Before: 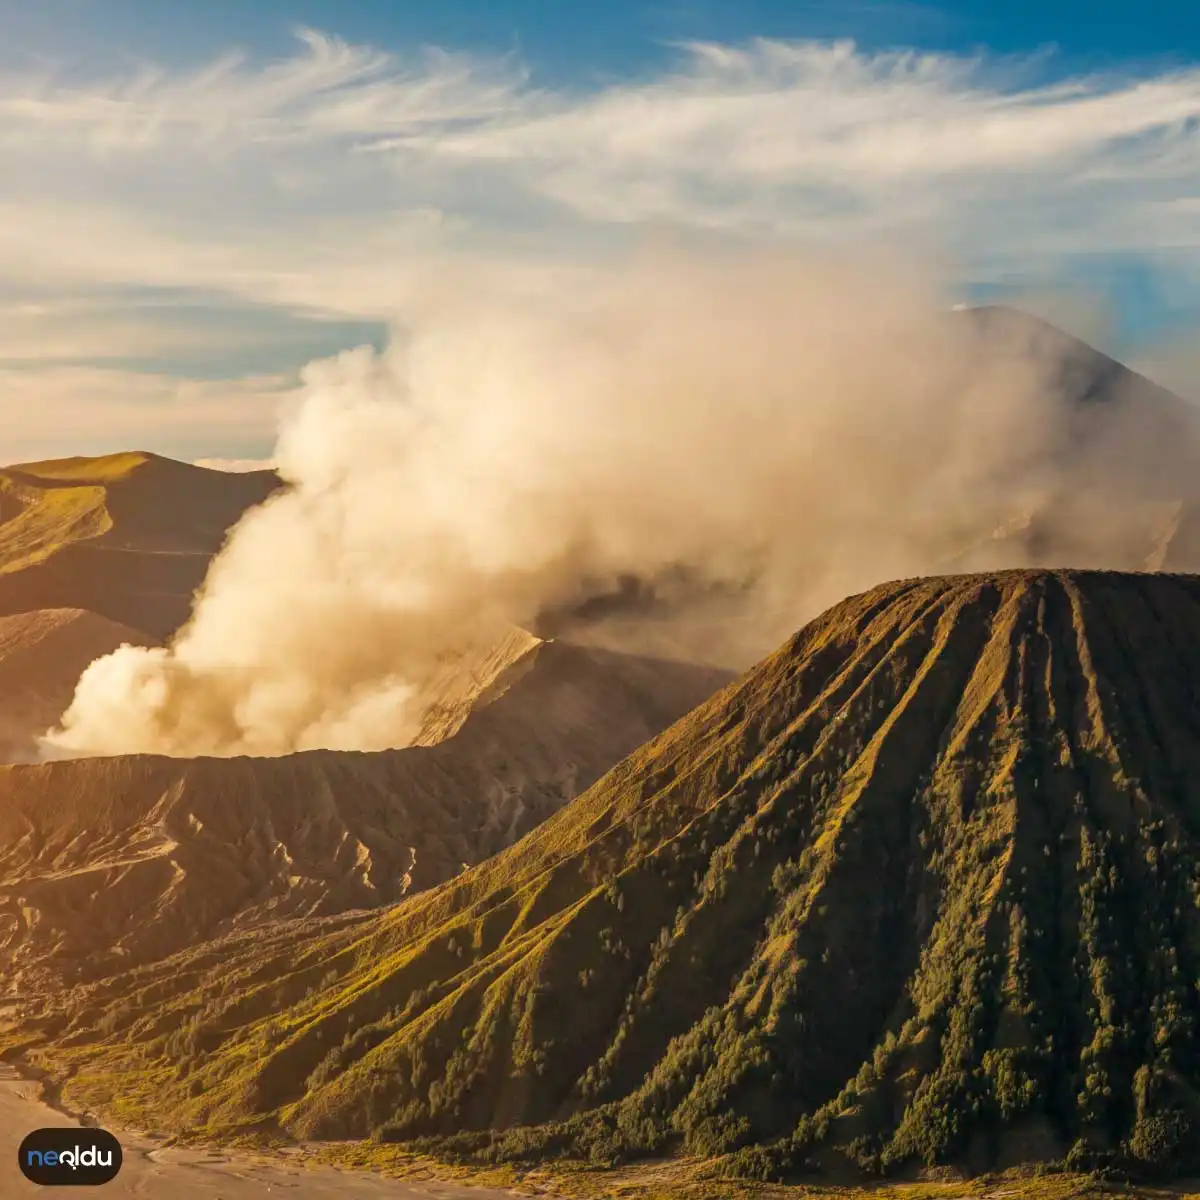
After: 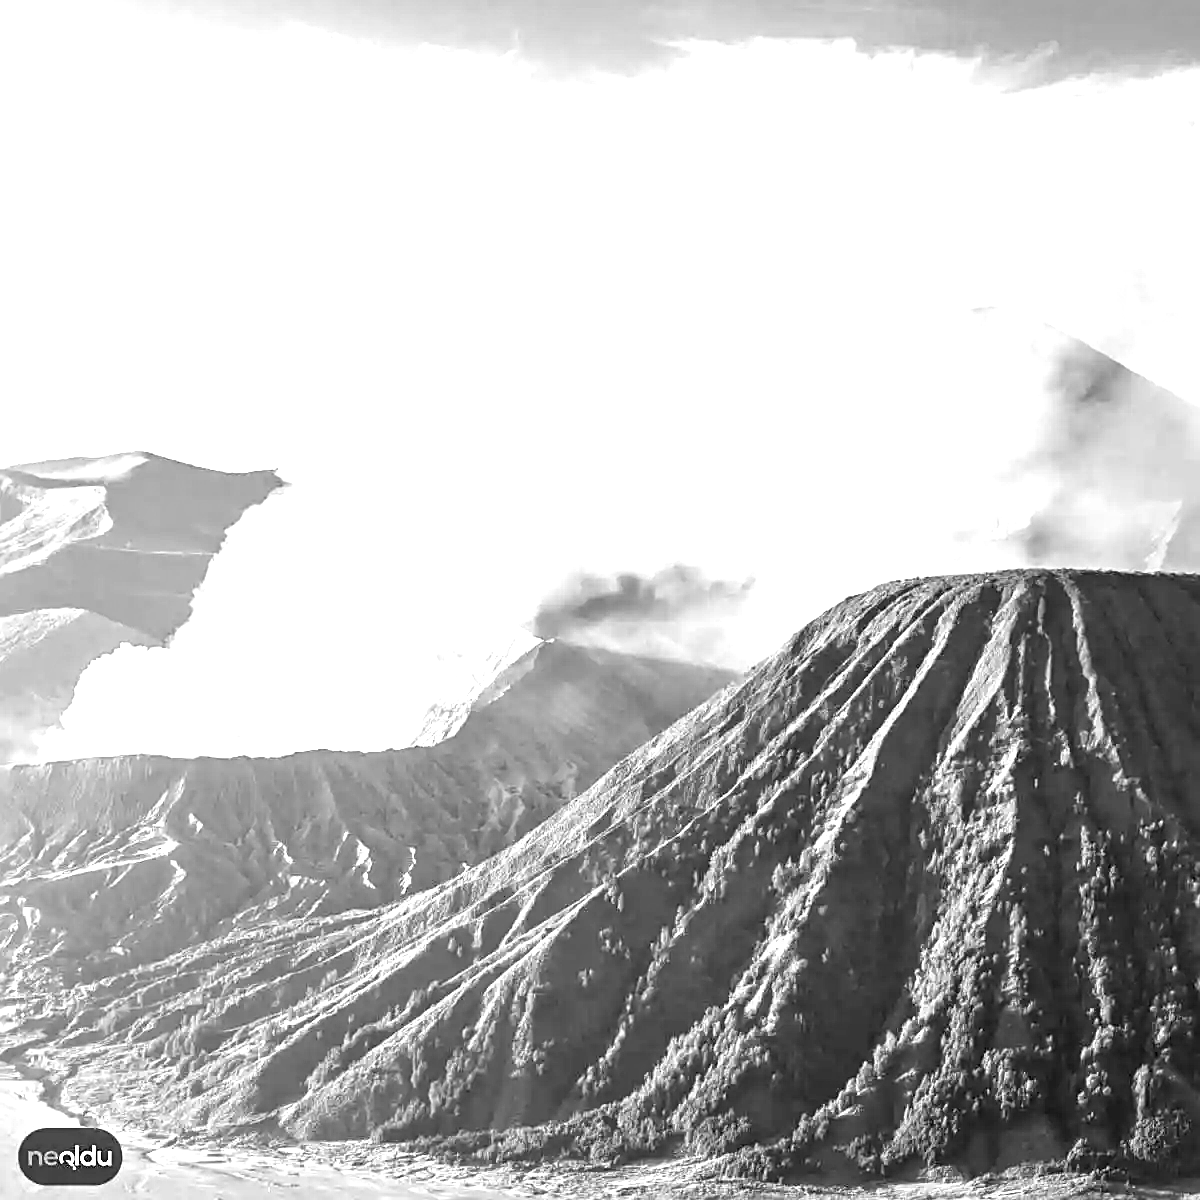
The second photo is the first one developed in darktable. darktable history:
exposure: black level correction 0, exposure 2.088 EV, compensate exposure bias true, compensate highlight preservation false
monochrome: a -6.99, b 35.61, size 1.4
sharpen: on, module defaults
